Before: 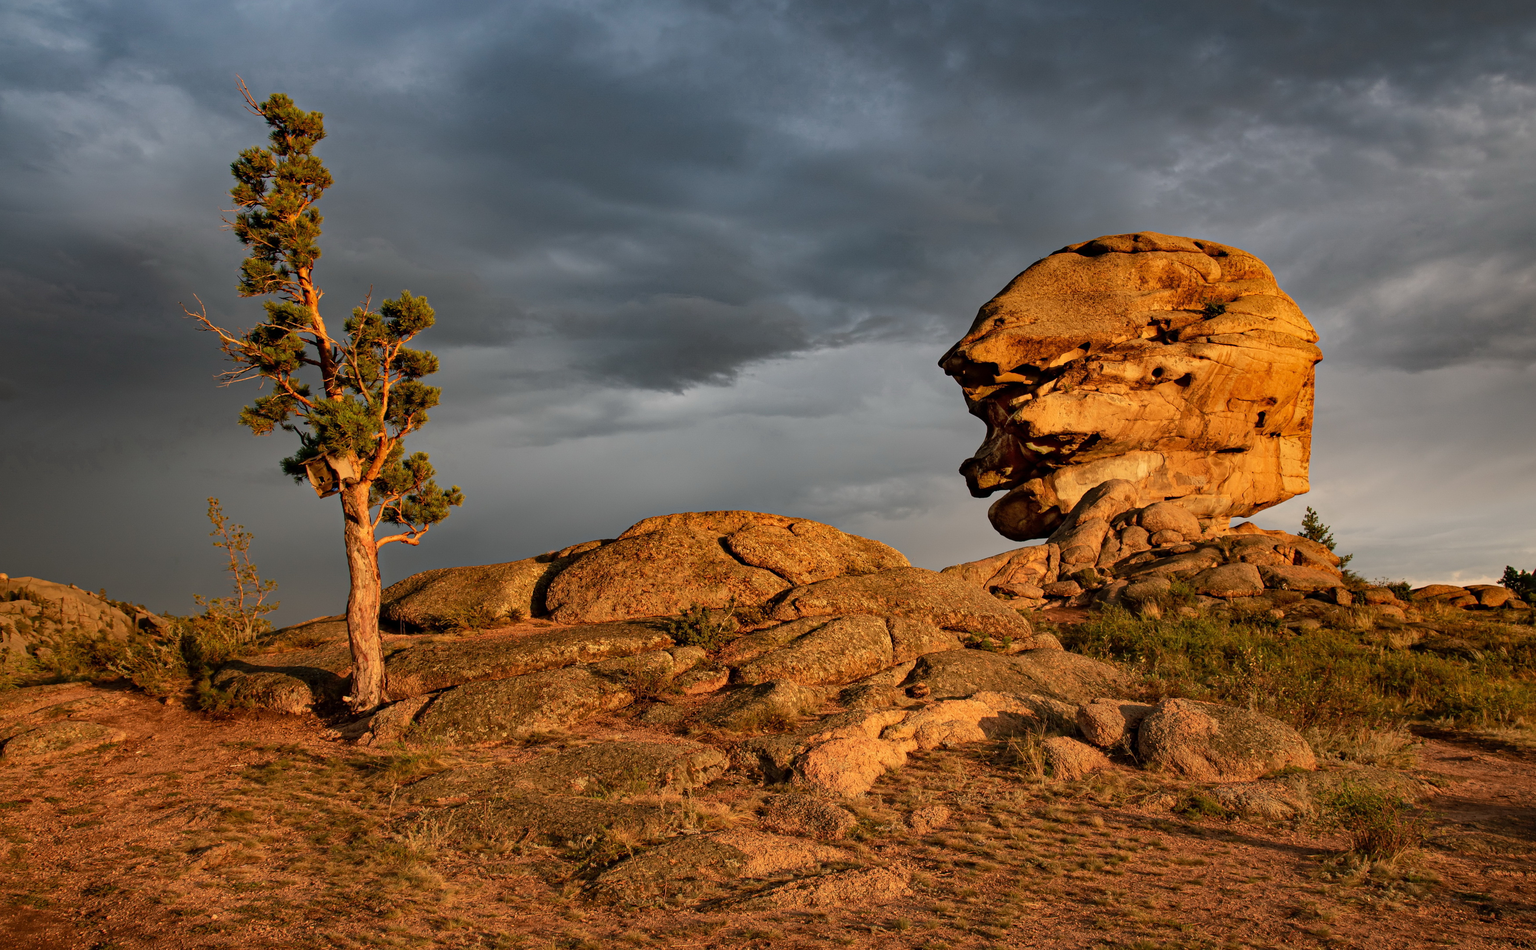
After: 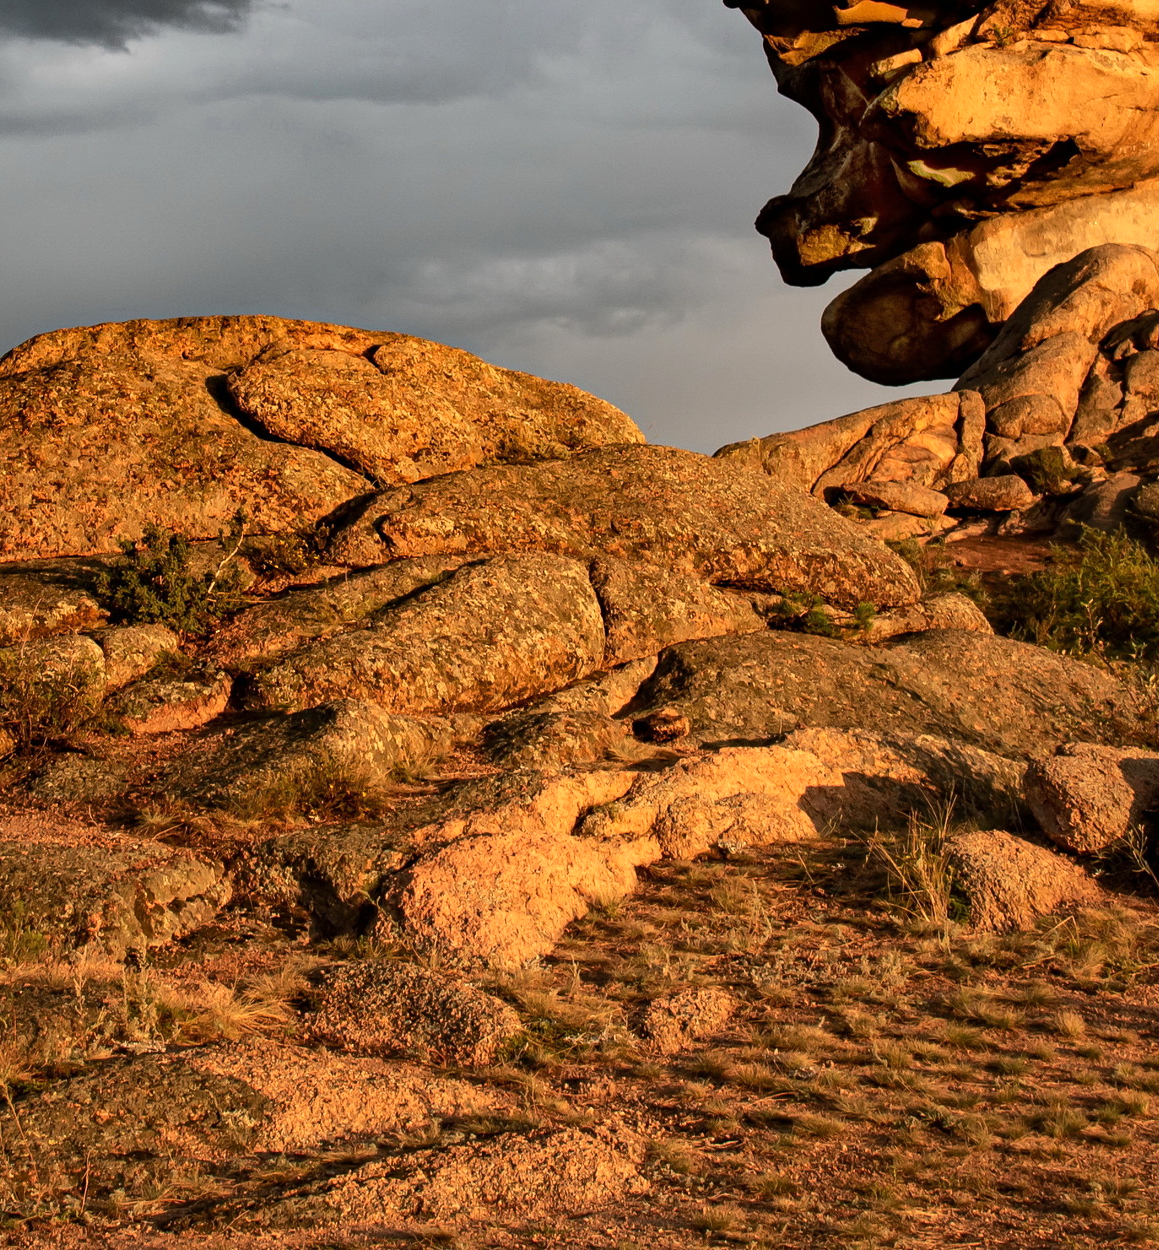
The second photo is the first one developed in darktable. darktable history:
crop: left 40.878%, top 39.176%, right 25.993%, bottom 3.081%
tone equalizer: -8 EV -0.417 EV, -7 EV -0.389 EV, -6 EV -0.333 EV, -5 EV -0.222 EV, -3 EV 0.222 EV, -2 EV 0.333 EV, -1 EV 0.389 EV, +0 EV 0.417 EV, edges refinement/feathering 500, mask exposure compensation -1.57 EV, preserve details no
